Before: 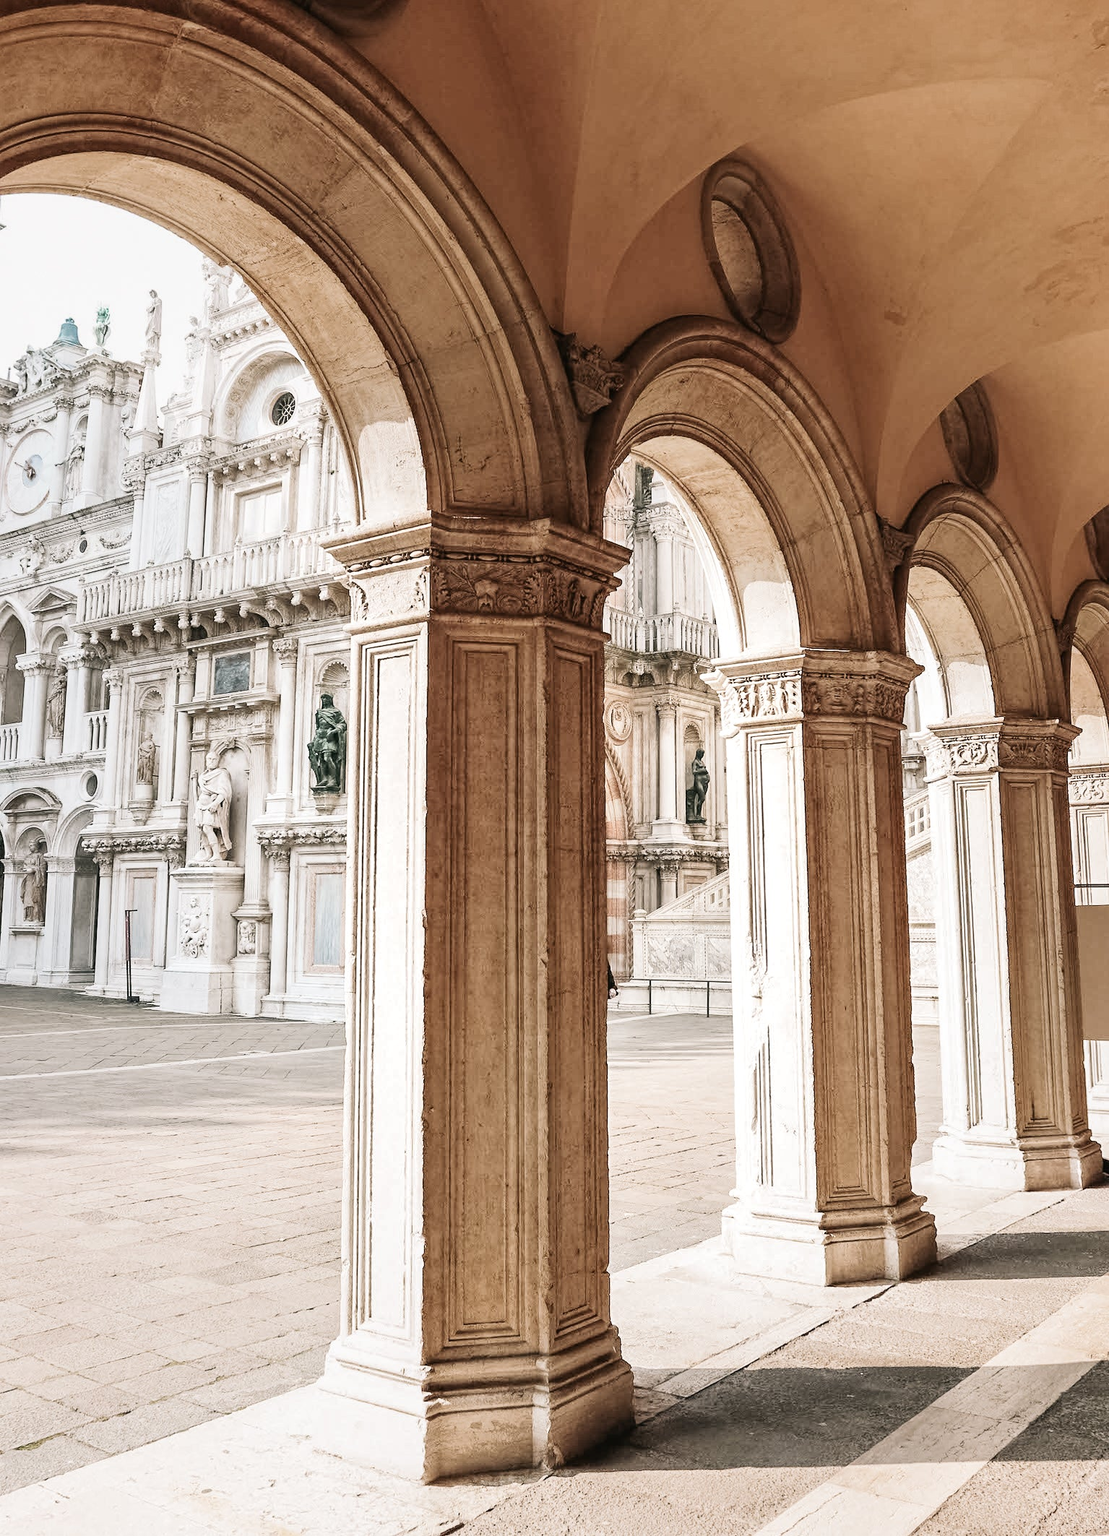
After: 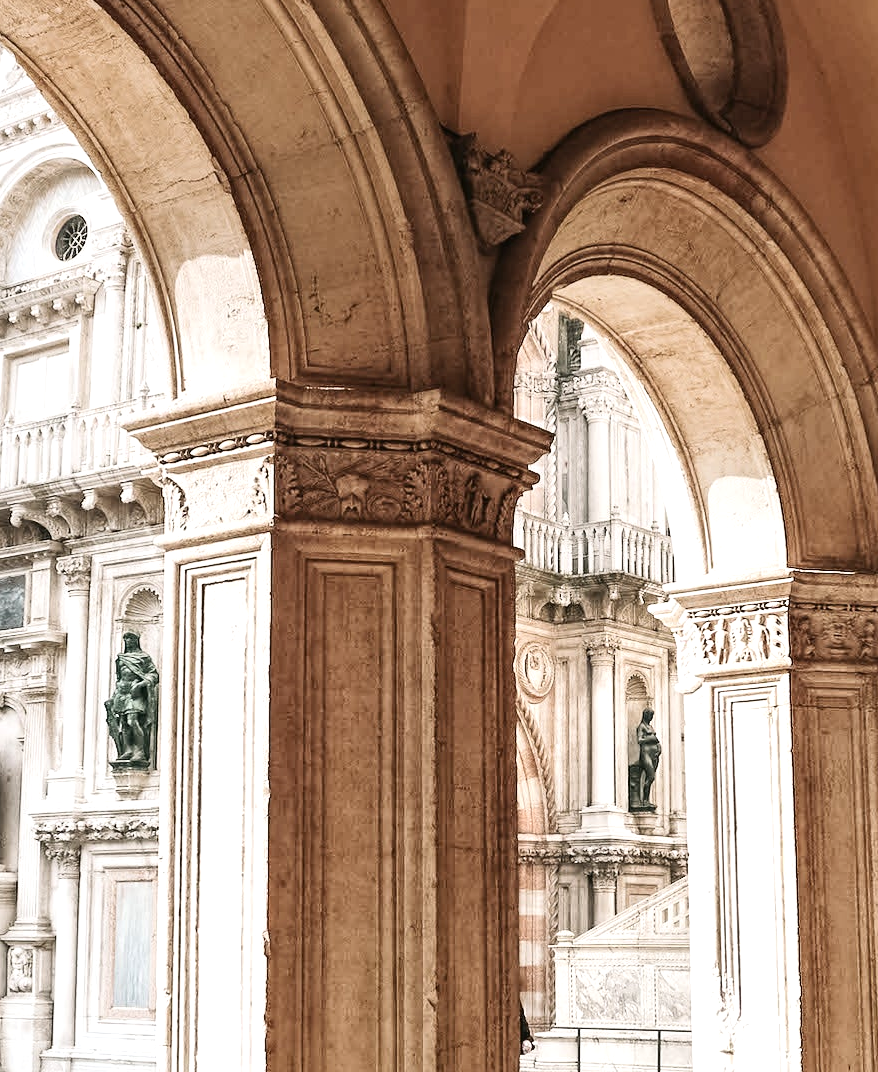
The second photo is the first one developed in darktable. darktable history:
crop: left 20.932%, top 15.471%, right 21.848%, bottom 34.081%
exposure: exposure 0.258 EV, compensate highlight preservation false
